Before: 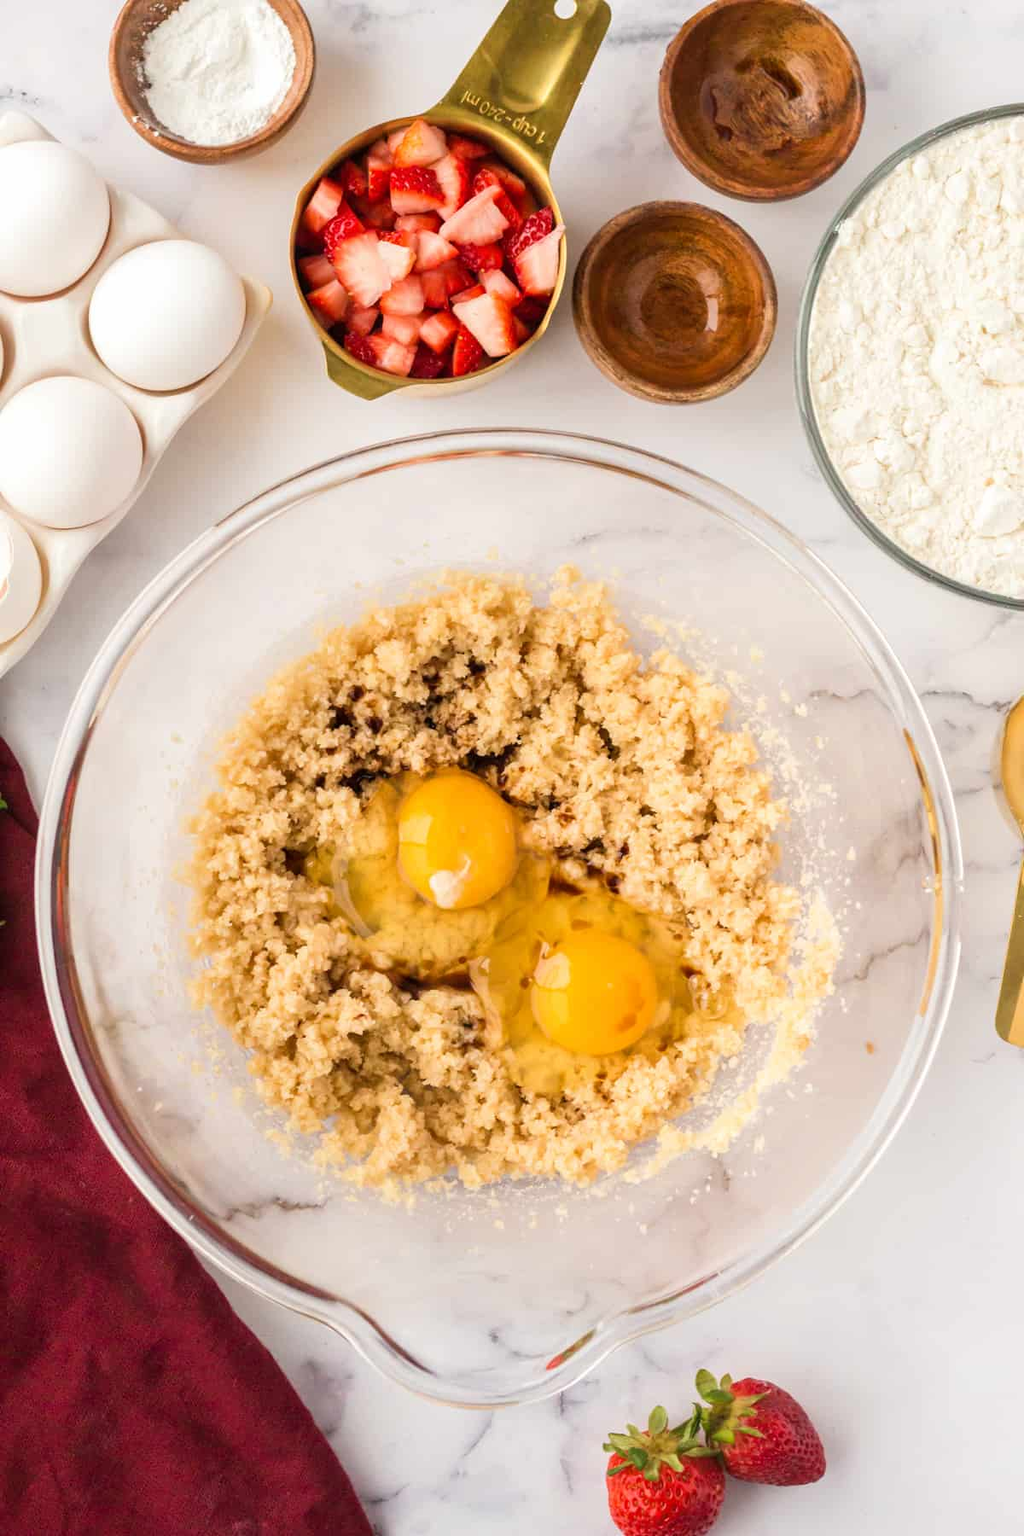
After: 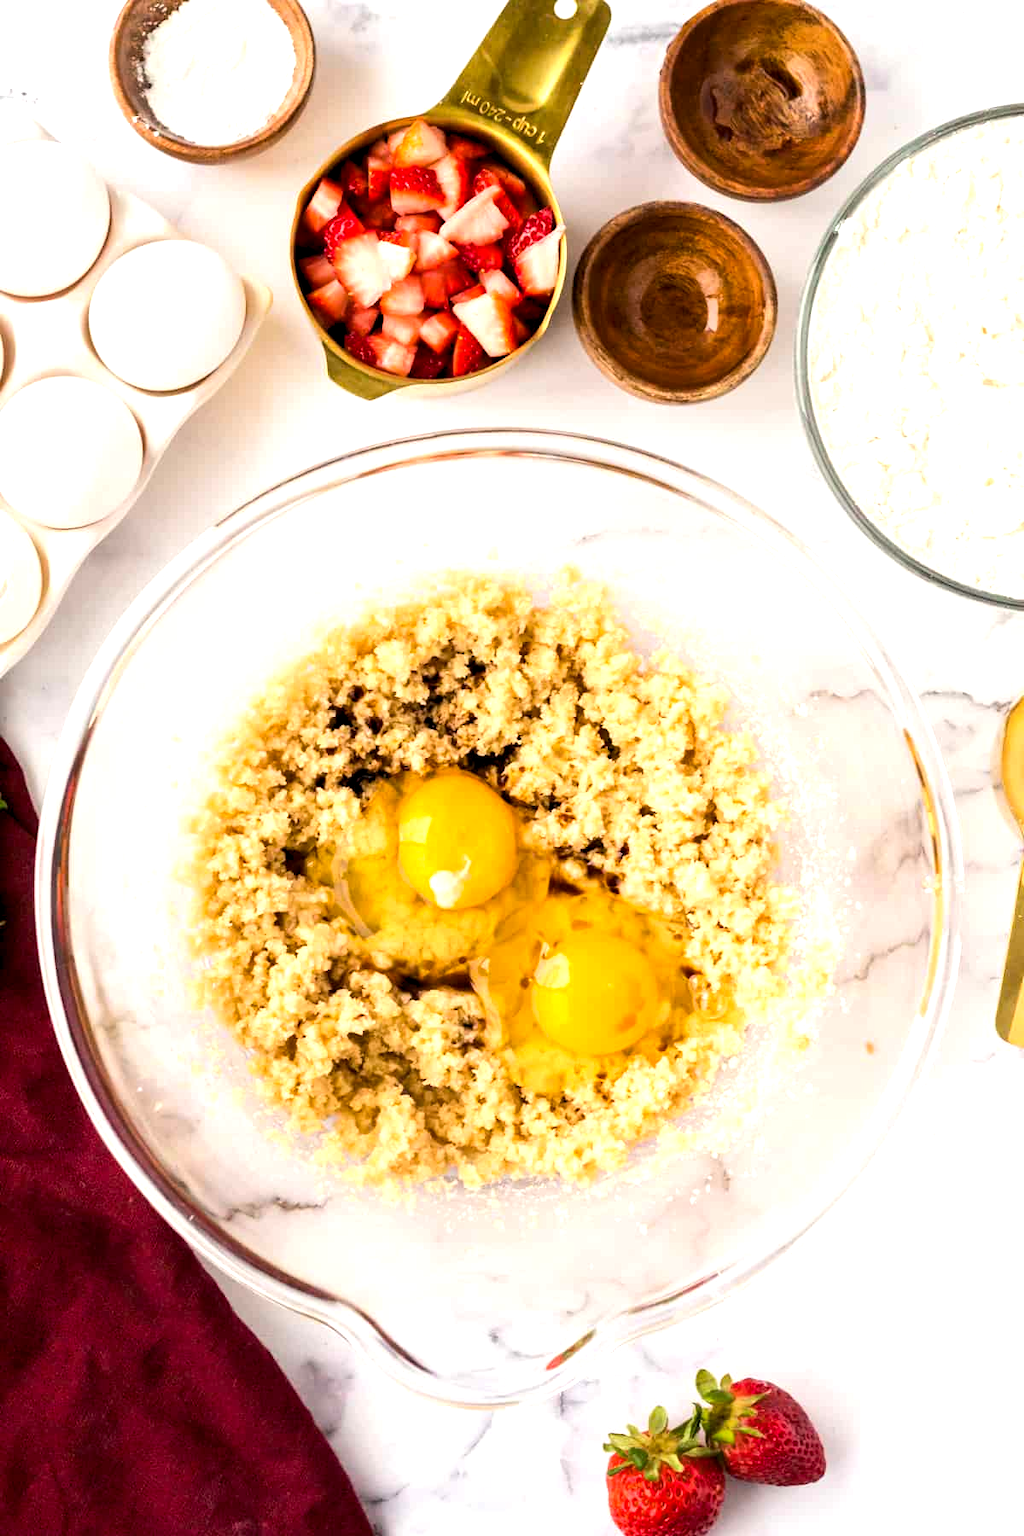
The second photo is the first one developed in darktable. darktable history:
color balance rgb: global offset › luminance -0.474%, perceptual saturation grading › global saturation 10.344%
tone equalizer: -8 EV -0.748 EV, -7 EV -0.69 EV, -6 EV -0.569 EV, -5 EV -0.402 EV, -3 EV 0.378 EV, -2 EV 0.6 EV, -1 EV 0.677 EV, +0 EV 0.771 EV, edges refinement/feathering 500, mask exposure compensation -1.57 EV, preserve details no
